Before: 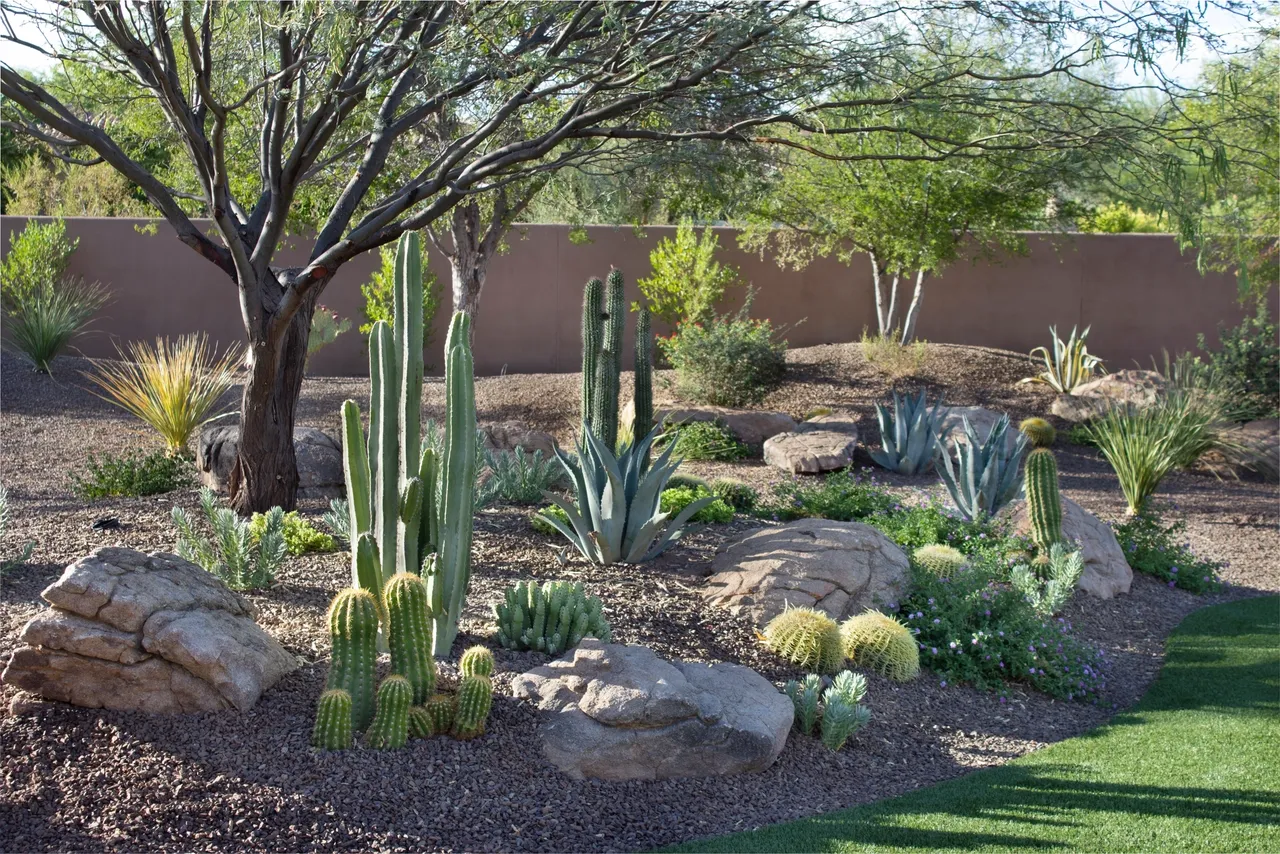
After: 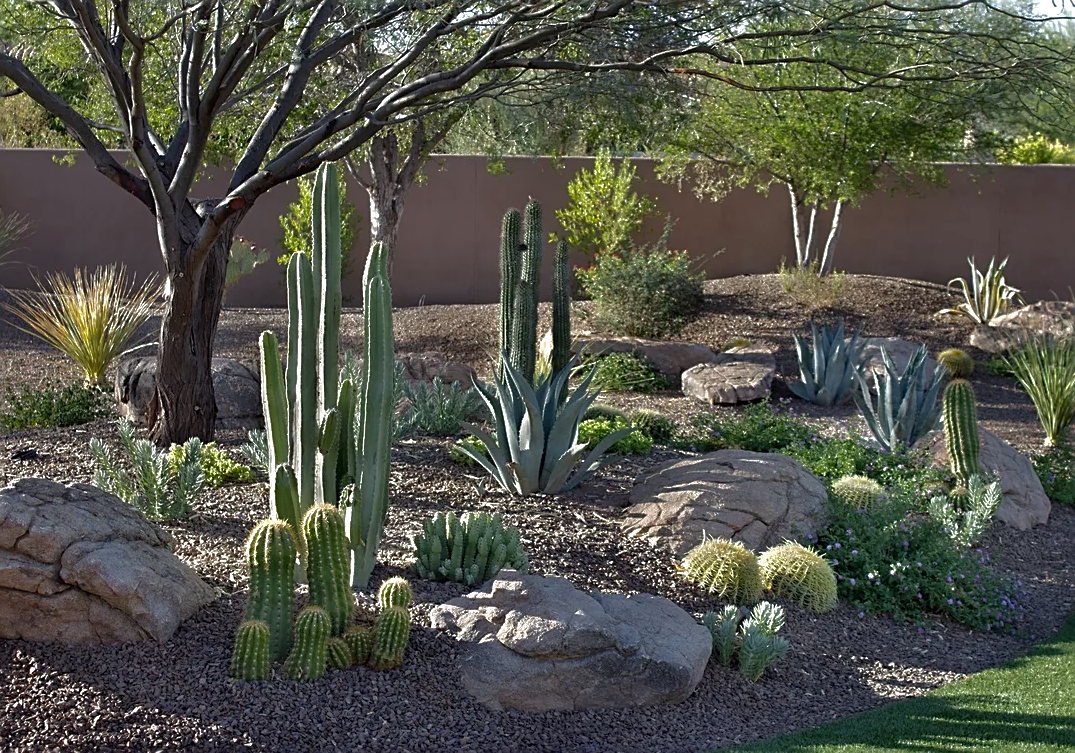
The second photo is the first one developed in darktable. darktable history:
crop: left 6.446%, top 8.188%, right 9.538%, bottom 3.548%
exposure: black level correction 0.001, exposure 0.191 EV, compensate highlight preservation false
base curve: curves: ch0 [(0, 0) (0.826, 0.587) (1, 1)]
sharpen: amount 0.55
